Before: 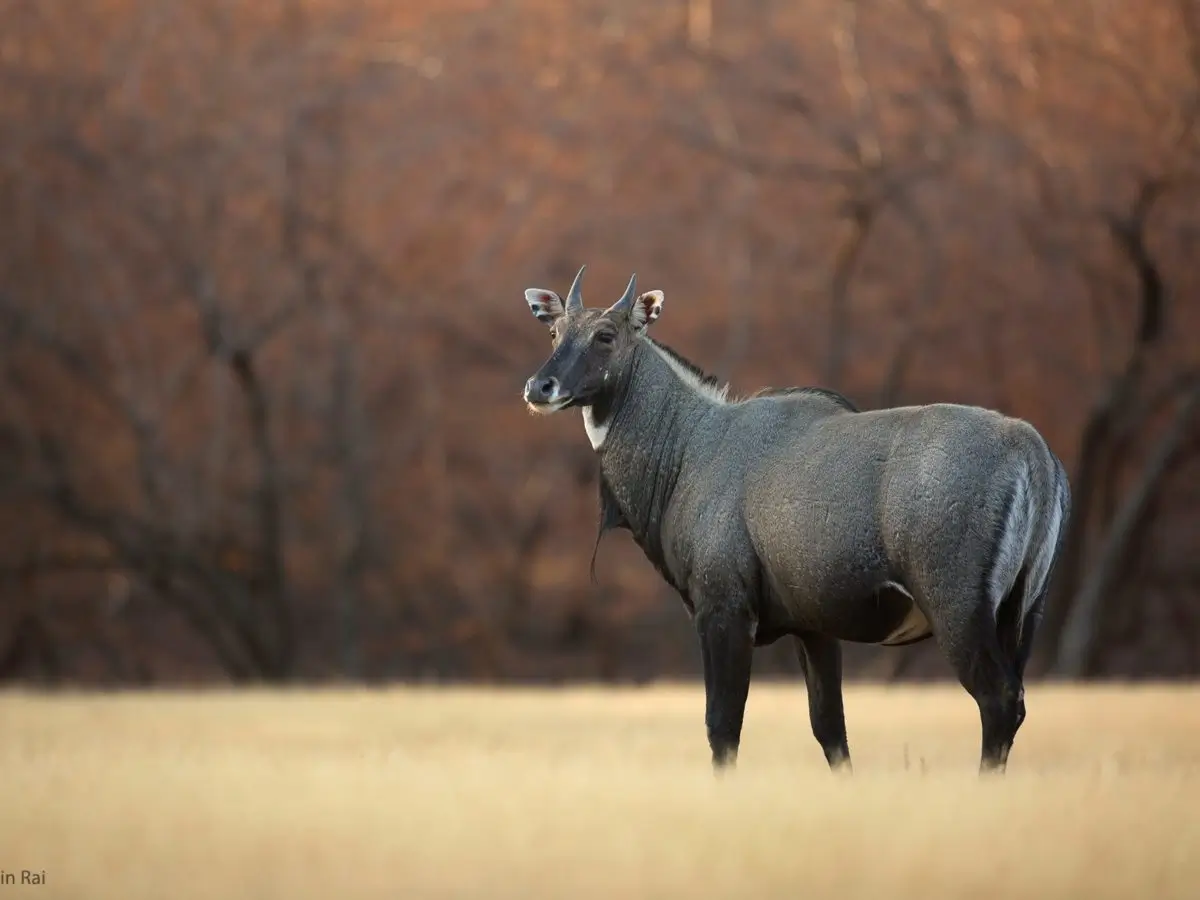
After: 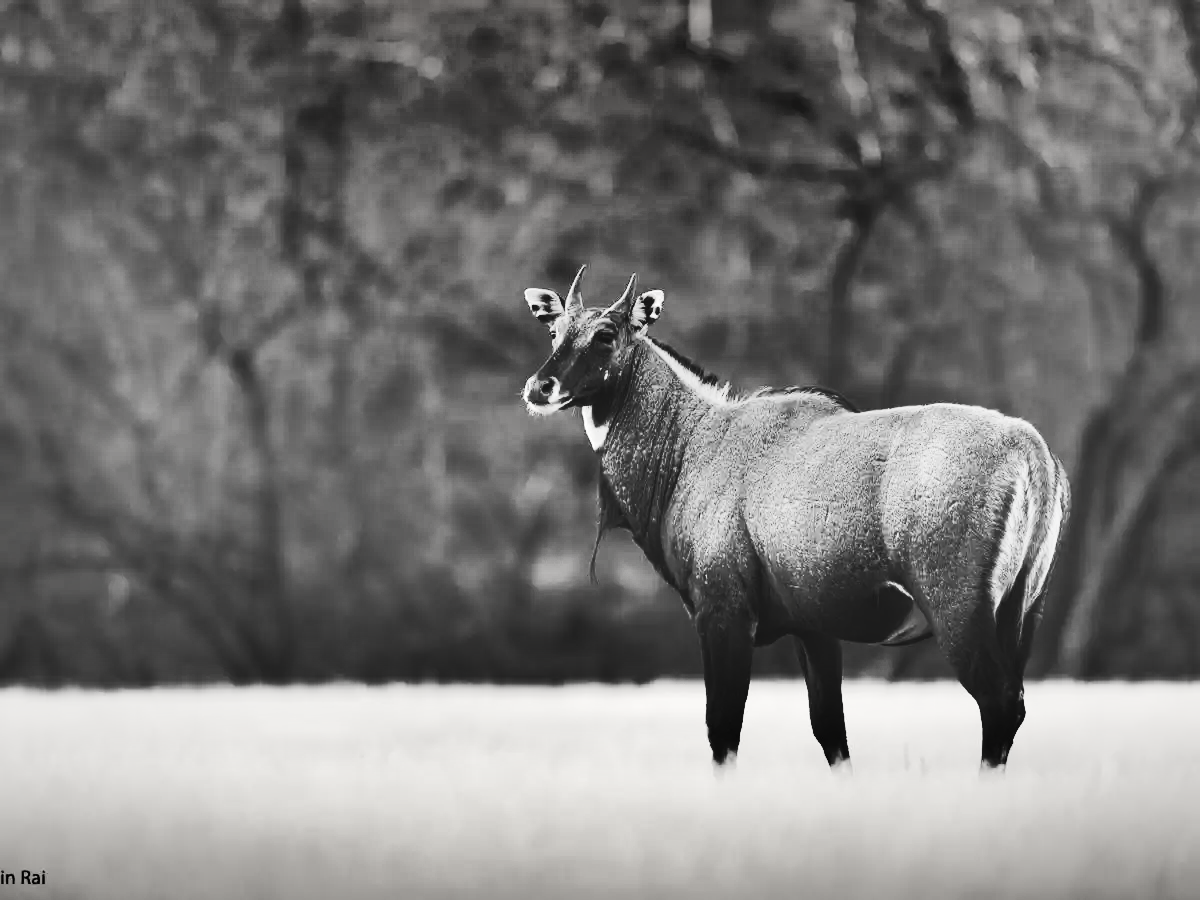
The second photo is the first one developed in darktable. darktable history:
exposure: black level correction -0.005, exposure 1.007 EV, compensate exposure bias true, compensate highlight preservation false
shadows and highlights: radius 124.65, shadows 98.36, white point adjustment -3.06, highlights -98.61, soften with gaussian
color balance rgb: shadows lift › chroma 0.685%, shadows lift › hue 113.96°, perceptual saturation grading › global saturation 17.626%, global vibrance 24.134%
contrast brightness saturation: contrast 0.545, brightness 0.464, saturation -0.983
